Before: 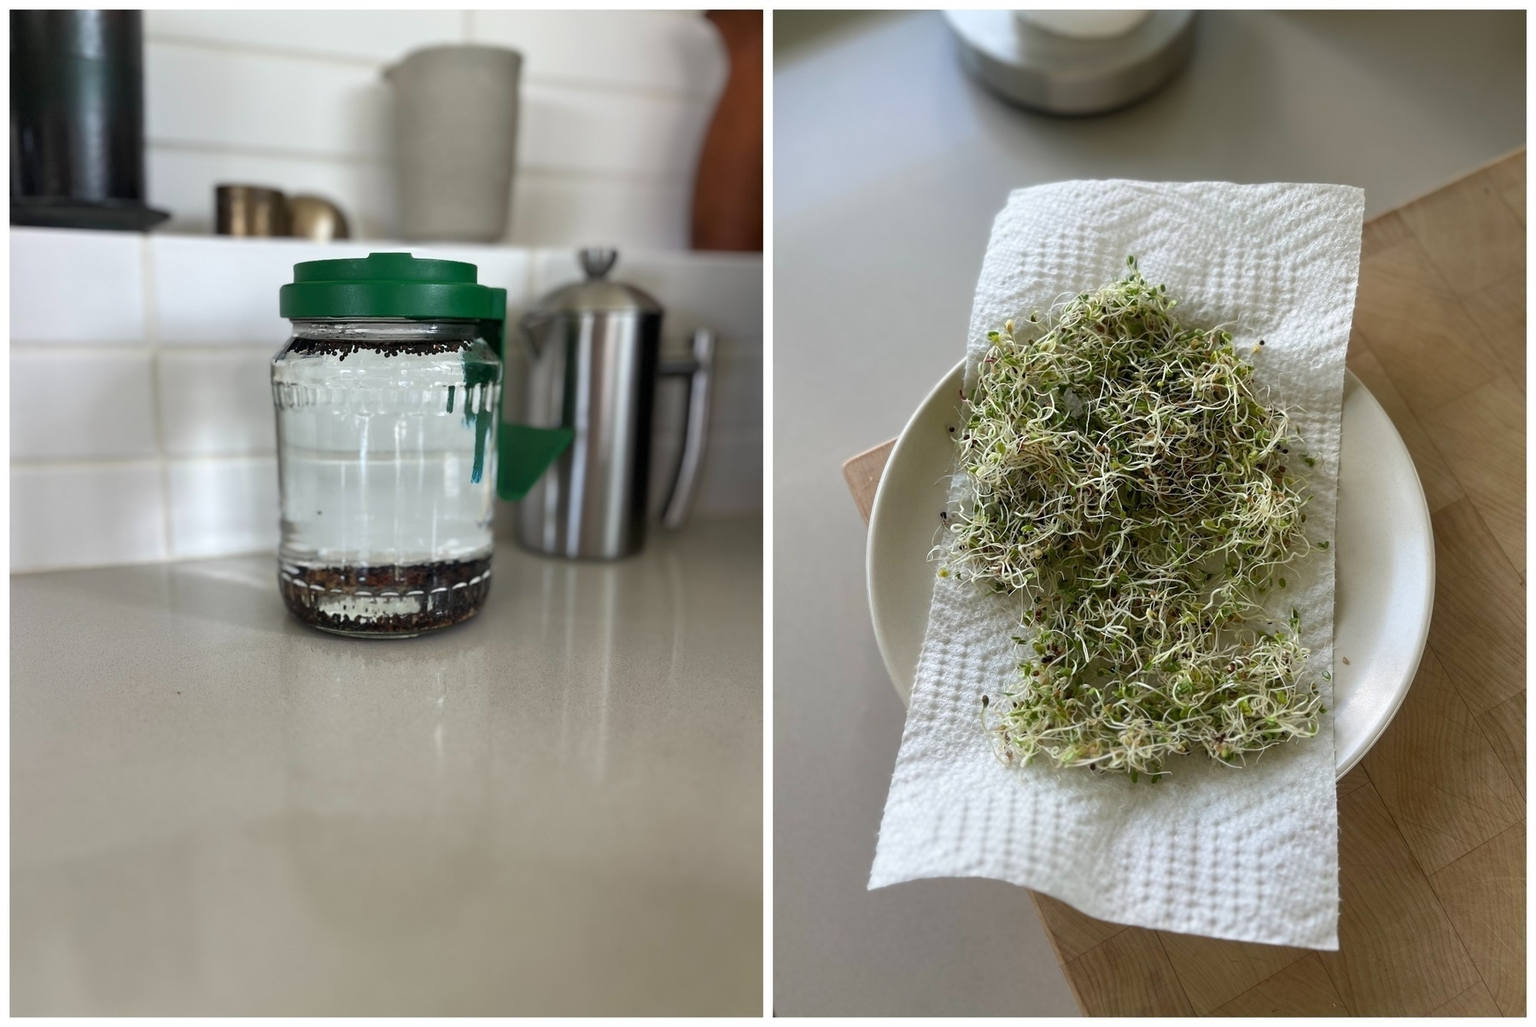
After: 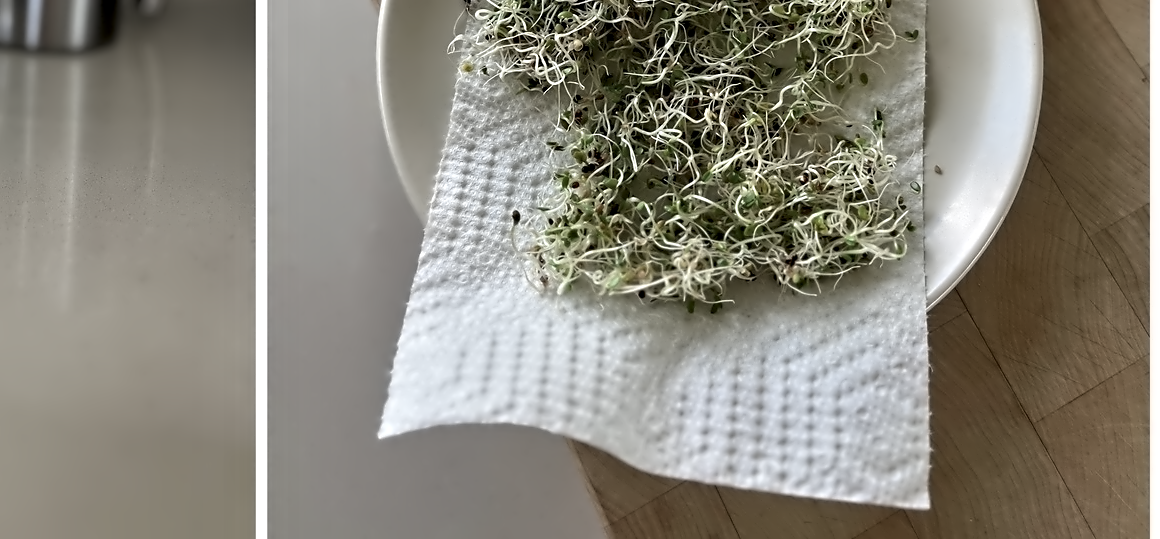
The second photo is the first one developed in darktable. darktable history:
contrast equalizer: octaves 7, y [[0.5, 0.542, 0.583, 0.625, 0.667, 0.708], [0.5 ×6], [0.5 ×6], [0, 0.033, 0.067, 0.1, 0.133, 0.167], [0, 0.05, 0.1, 0.15, 0.2, 0.25]]
crop and rotate: left 35.509%, top 50.238%, bottom 4.934%
color zones: curves: ch0 [(0, 0.5) (0.125, 0.4) (0.25, 0.5) (0.375, 0.4) (0.5, 0.4) (0.625, 0.35) (0.75, 0.35) (0.875, 0.5)]; ch1 [(0, 0.35) (0.125, 0.45) (0.25, 0.35) (0.375, 0.35) (0.5, 0.35) (0.625, 0.35) (0.75, 0.45) (0.875, 0.35)]; ch2 [(0, 0.6) (0.125, 0.5) (0.25, 0.5) (0.375, 0.6) (0.5, 0.6) (0.625, 0.5) (0.75, 0.5) (0.875, 0.5)]
